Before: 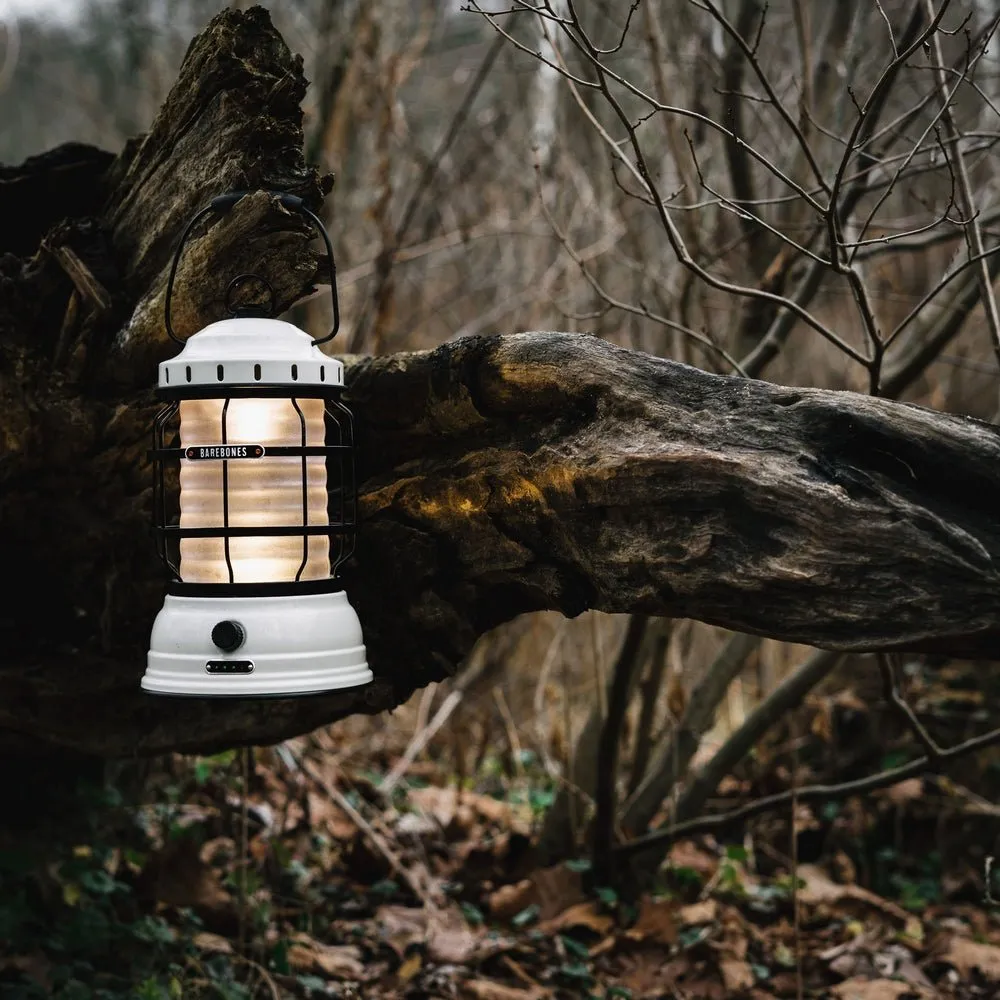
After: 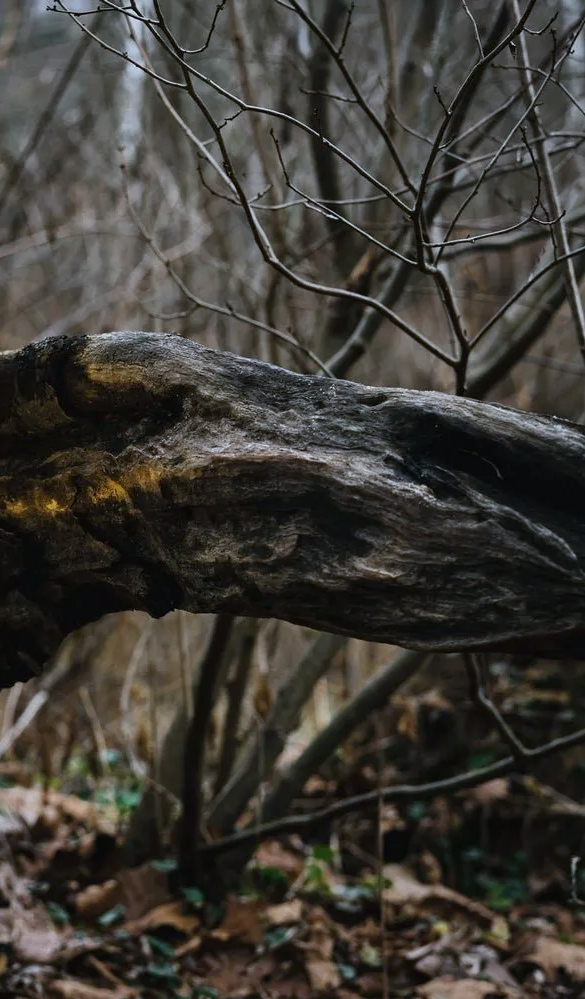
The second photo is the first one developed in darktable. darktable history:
color zones: curves: ch0 [(0, 0.5) (0.143, 0.5) (0.286, 0.5) (0.429, 0.5) (0.571, 0.5) (0.714, 0.476) (0.857, 0.5) (1, 0.5)]; ch2 [(0, 0.5) (0.143, 0.5) (0.286, 0.5) (0.429, 0.5) (0.571, 0.5) (0.714, 0.487) (0.857, 0.5) (1, 0.5)]
crop: left 41.402%
white balance: red 0.931, blue 1.11
